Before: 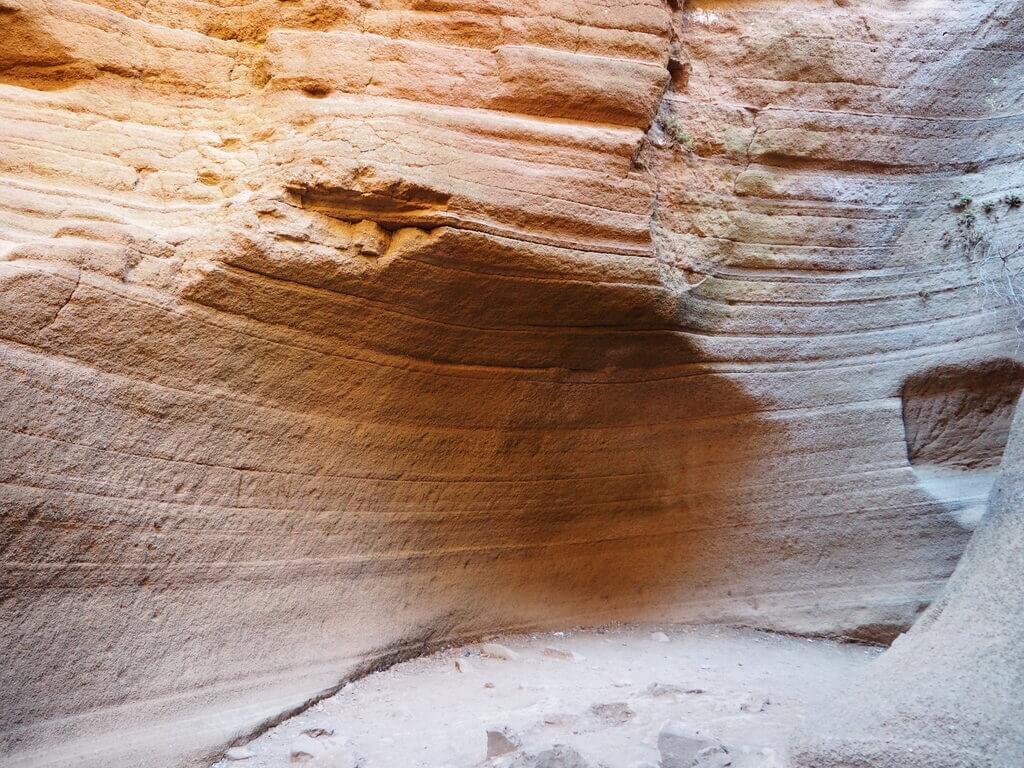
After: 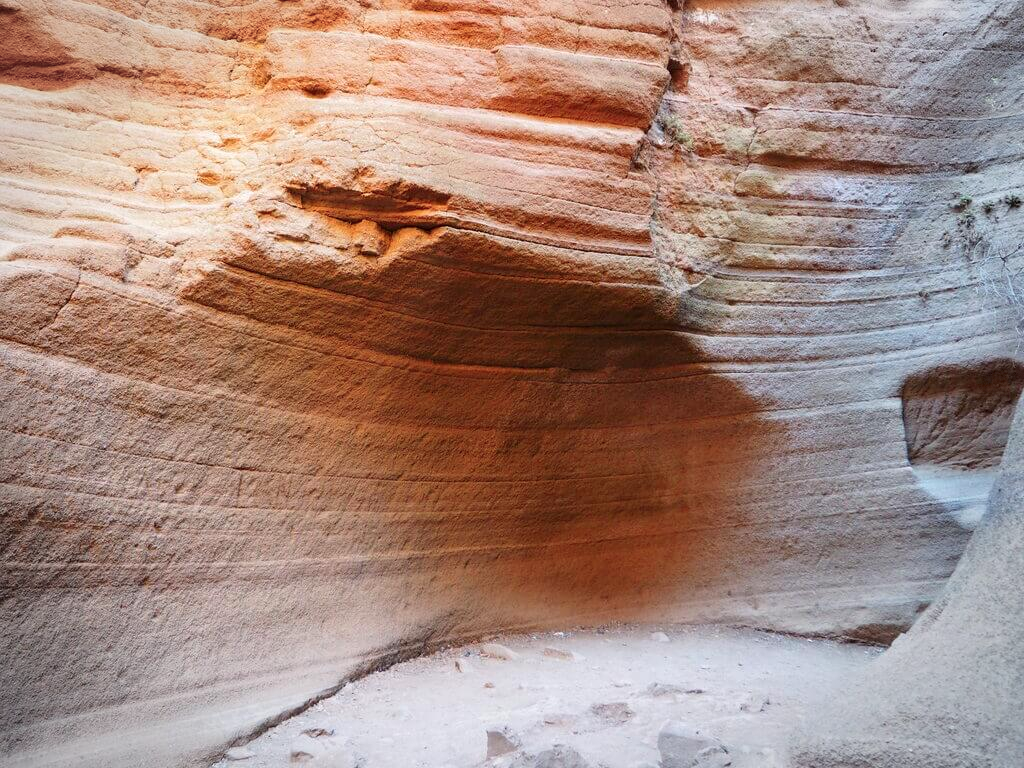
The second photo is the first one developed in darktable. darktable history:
color zones: curves: ch1 [(0.309, 0.524) (0.41, 0.329) (0.508, 0.509)]; ch2 [(0.25, 0.457) (0.75, 0.5)]
vignetting: fall-off start 91%, fall-off radius 39.39%, brightness -0.182, saturation -0.3, width/height ratio 1.219, shape 1.3, dithering 8-bit output, unbound false
